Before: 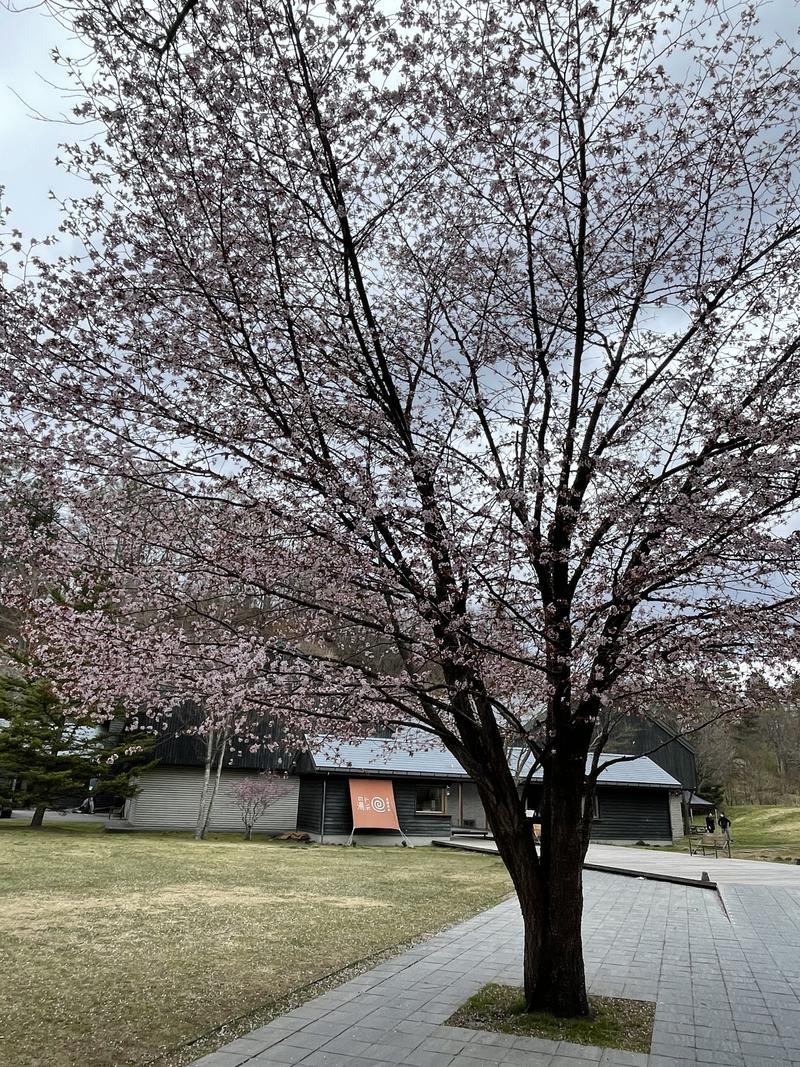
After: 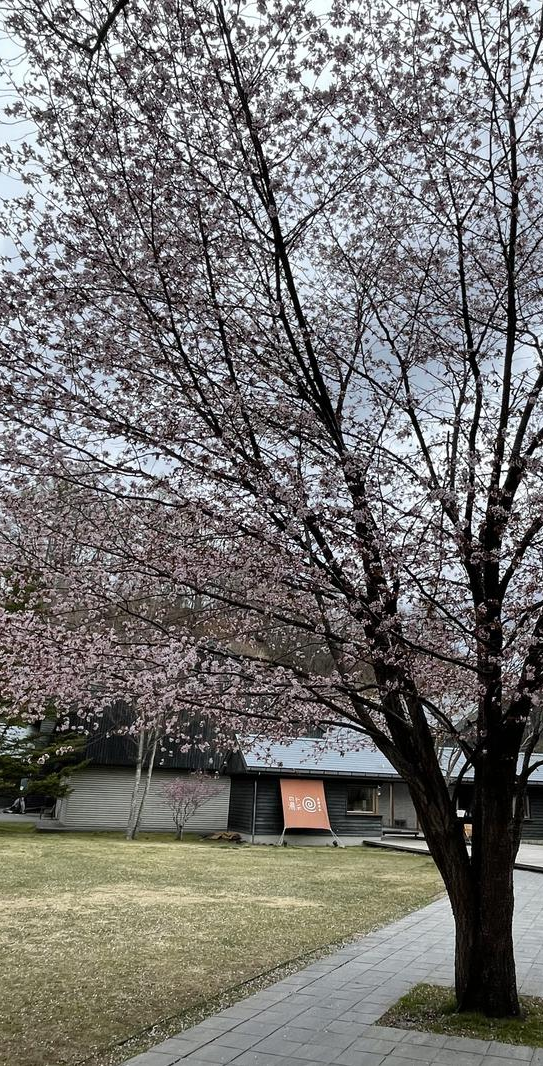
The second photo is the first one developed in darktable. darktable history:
crop and rotate: left 8.673%, right 23.392%
